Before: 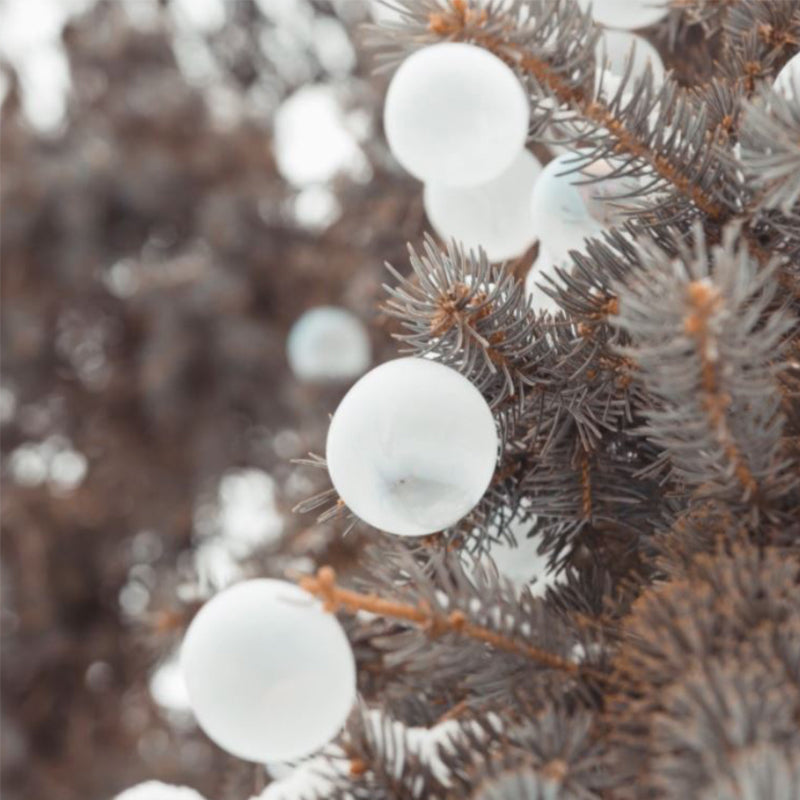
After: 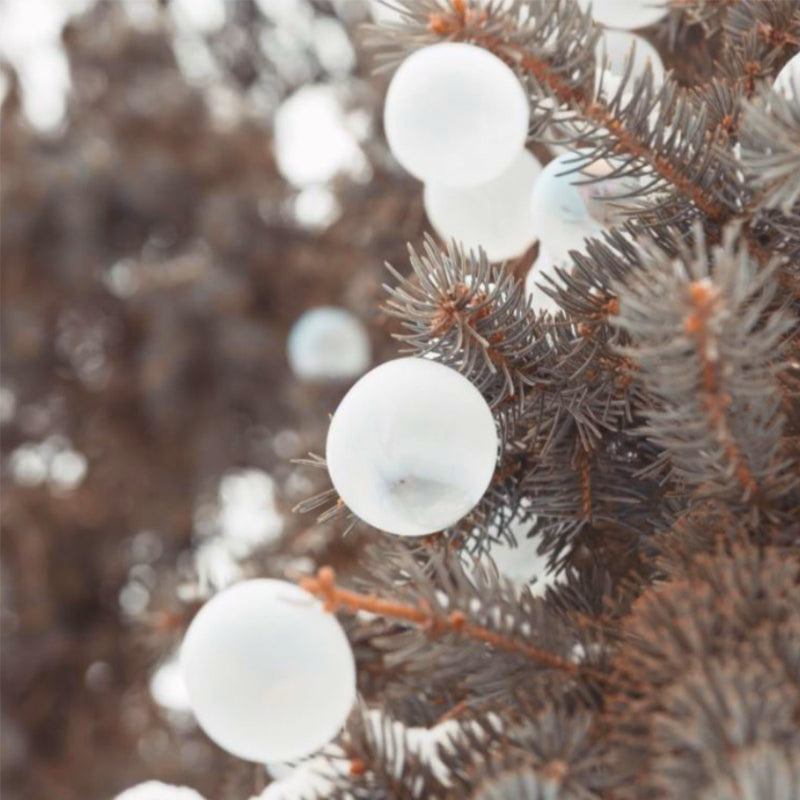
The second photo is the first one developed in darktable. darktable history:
tone curve: curves: ch0 [(0, 0.024) (0.119, 0.146) (0.474, 0.464) (0.718, 0.721) (0.817, 0.839) (1, 0.998)]; ch1 [(0, 0) (0.377, 0.416) (0.439, 0.451) (0.477, 0.477) (0.501, 0.504) (0.538, 0.544) (0.58, 0.602) (0.664, 0.676) (0.783, 0.804) (1, 1)]; ch2 [(0, 0) (0.38, 0.405) (0.463, 0.456) (0.498, 0.497) (0.524, 0.535) (0.578, 0.576) (0.648, 0.665) (1, 1)], color space Lab, independent channels, preserve colors none
